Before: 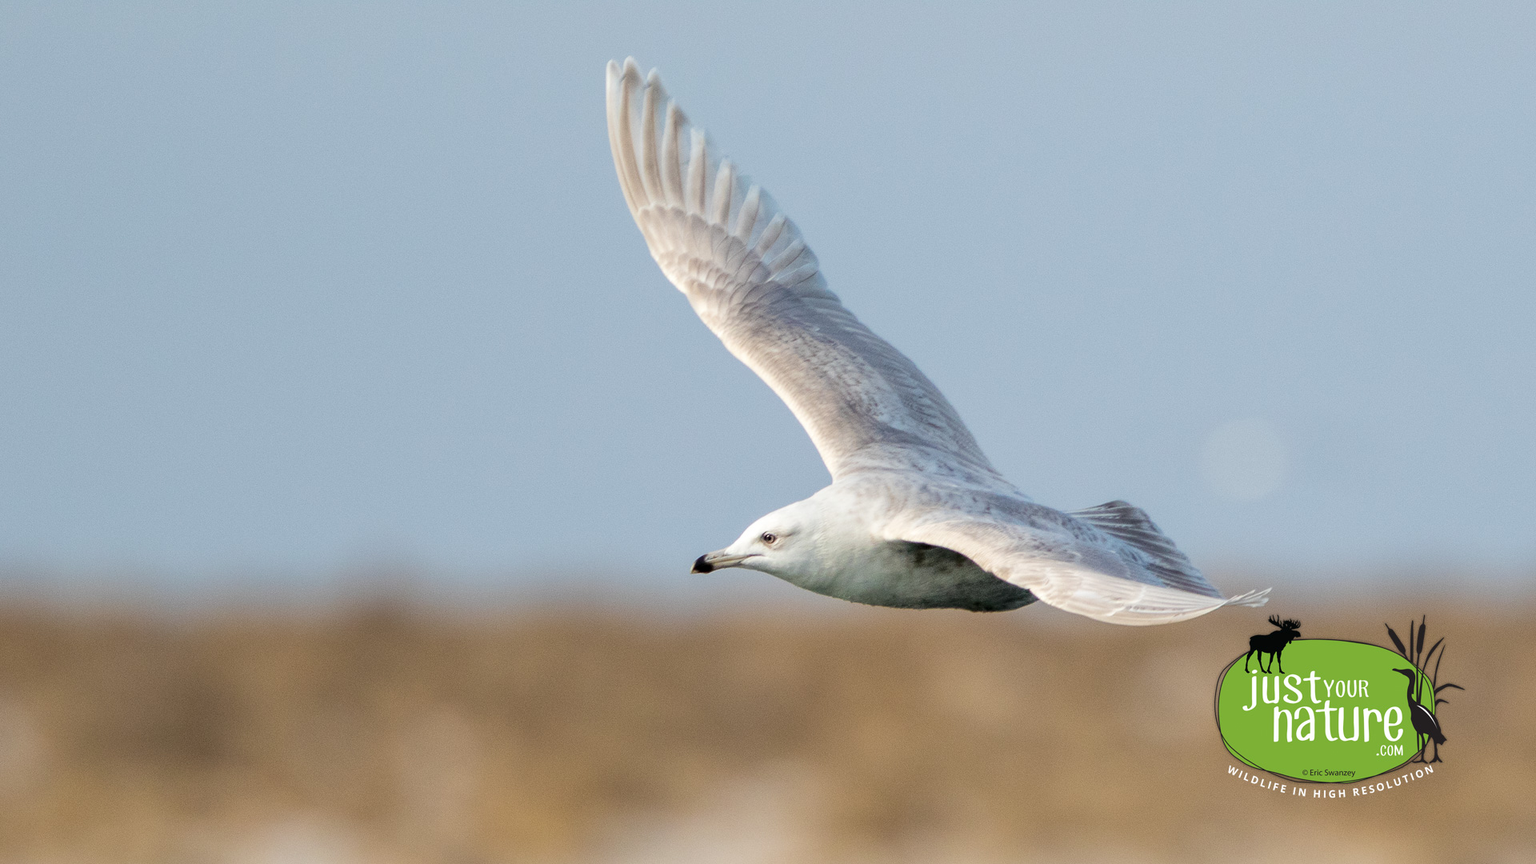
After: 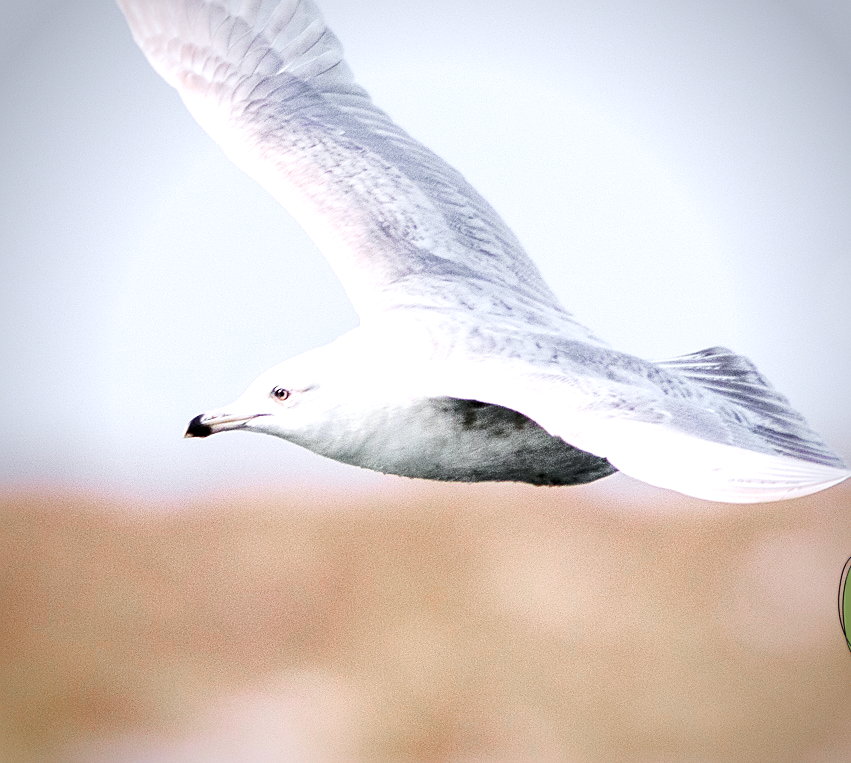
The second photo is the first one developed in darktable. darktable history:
color zones: curves: ch0 [(0, 0.48) (0.209, 0.398) (0.305, 0.332) (0.429, 0.493) (0.571, 0.5) (0.714, 0.5) (0.857, 0.5) (1, 0.48)]; ch1 [(0, 0.736) (0.143, 0.625) (0.225, 0.371) (0.429, 0.256) (0.571, 0.241) (0.714, 0.213) (0.857, 0.48) (1, 0.736)]; ch2 [(0, 0.448) (0.143, 0.498) (0.286, 0.5) (0.429, 0.5) (0.571, 0.5) (0.714, 0.5) (0.857, 0.5) (1, 0.448)]
sharpen: on, module defaults
crop: left 35.464%, top 25.899%, right 20.187%, bottom 3.43%
color calibration: illuminant custom, x 0.363, y 0.384, temperature 4520.81 K, gamut compression 1.67
exposure: black level correction 0.001, exposure 0.965 EV, compensate highlight preservation false
vignetting: fall-off start 73.41%, saturation 0.384
tone curve: curves: ch0 [(0, 0) (0.003, 0.01) (0.011, 0.015) (0.025, 0.023) (0.044, 0.038) (0.069, 0.058) (0.1, 0.093) (0.136, 0.134) (0.177, 0.176) (0.224, 0.221) (0.277, 0.282) (0.335, 0.36) (0.399, 0.438) (0.468, 0.54) (0.543, 0.632) (0.623, 0.724) (0.709, 0.814) (0.801, 0.885) (0.898, 0.947) (1, 1)], preserve colors none
